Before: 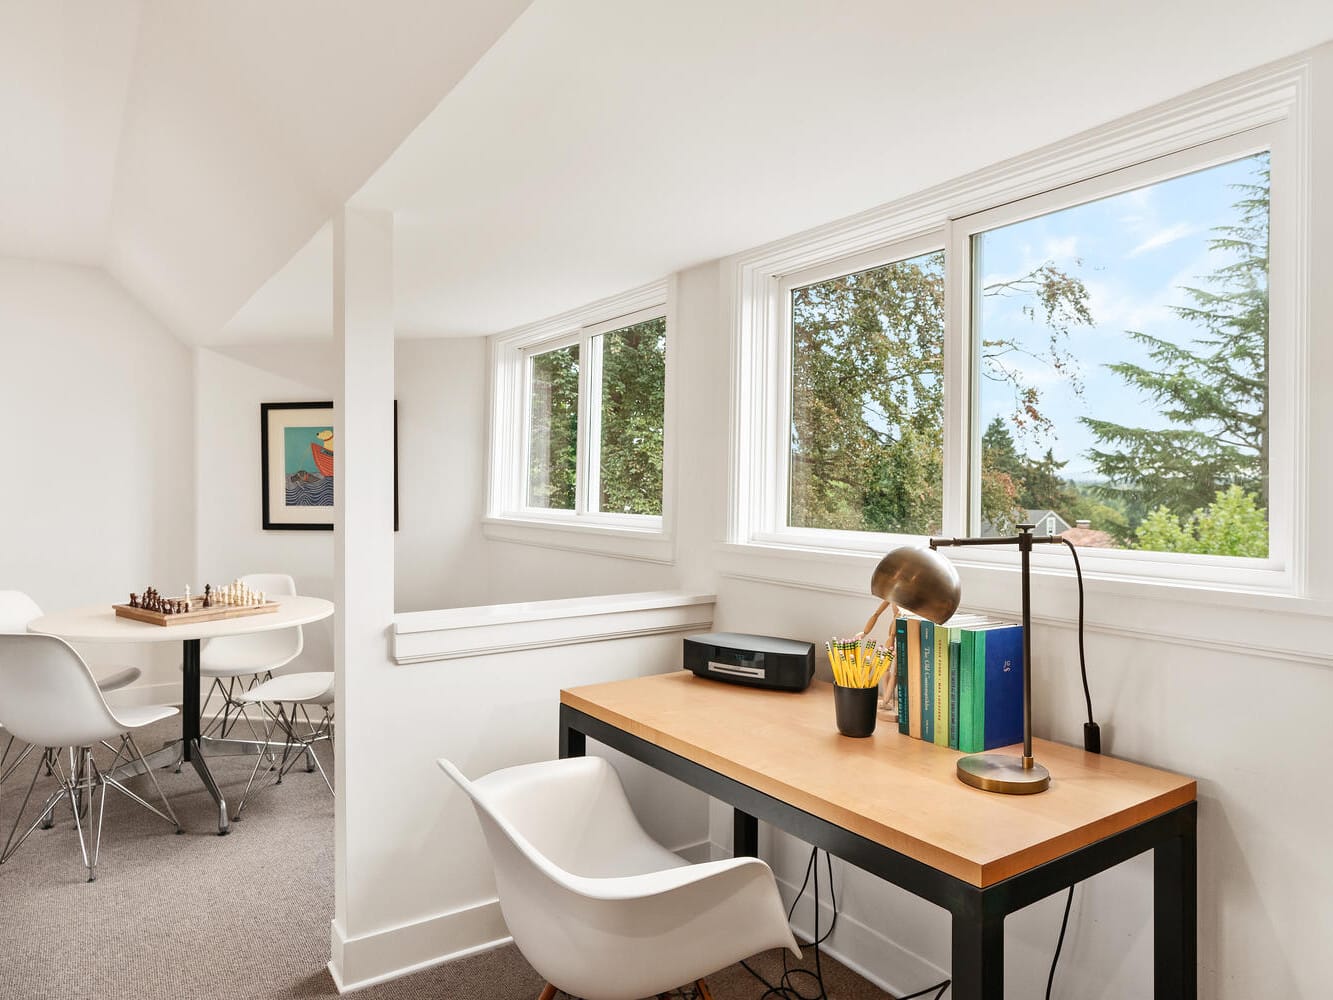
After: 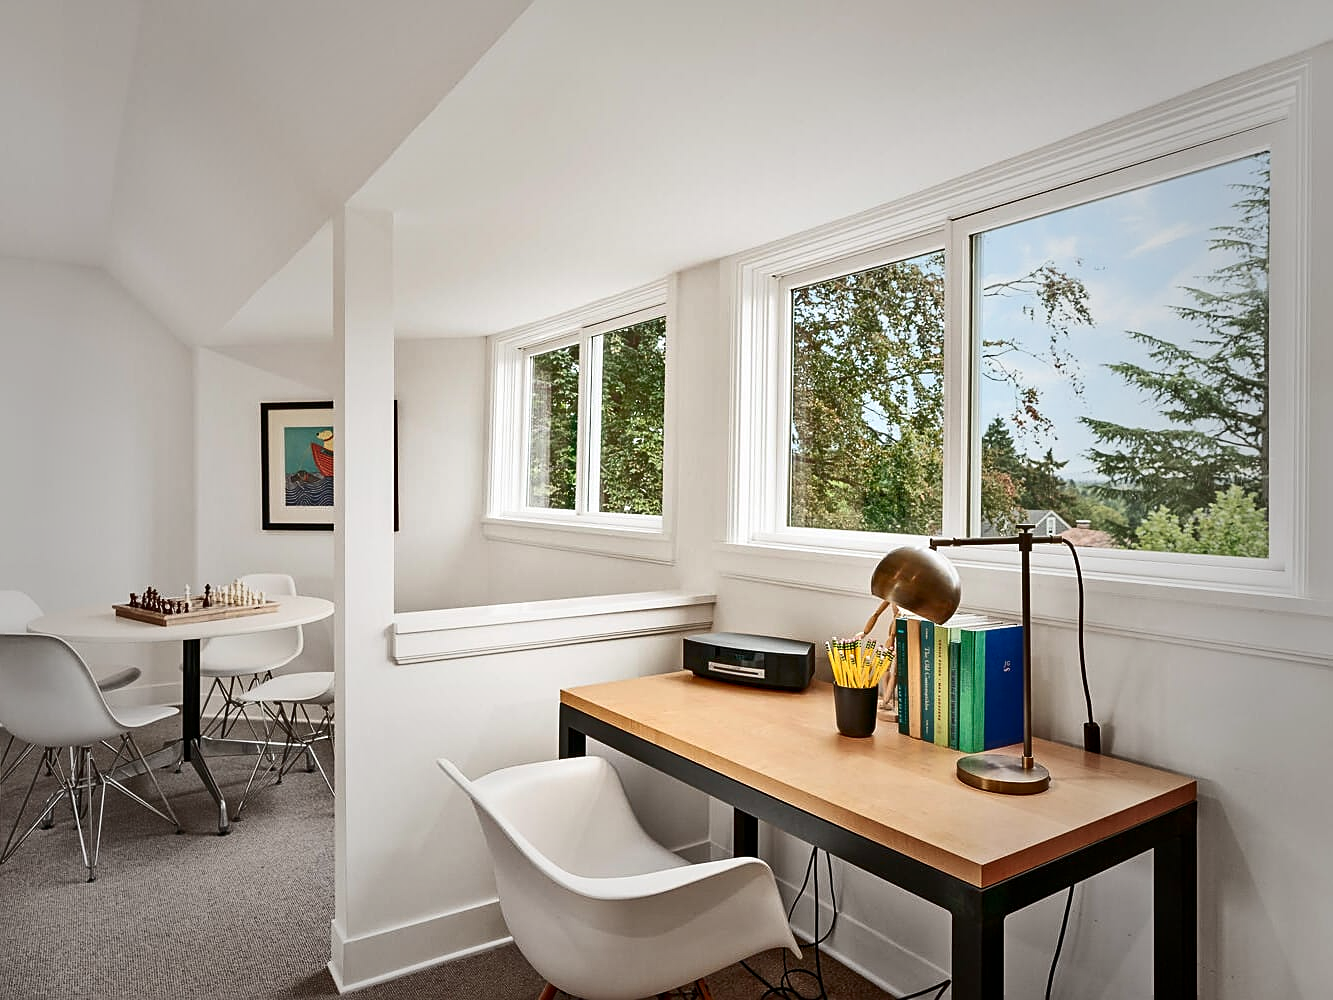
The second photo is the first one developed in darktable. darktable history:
sharpen: on, module defaults
contrast brightness saturation: contrast 0.193, brightness -0.222, saturation 0.112
color balance rgb: perceptual saturation grading › global saturation -0.514%
tone equalizer: -7 EV 0.153 EV, -6 EV 0.575 EV, -5 EV 1.14 EV, -4 EV 1.3 EV, -3 EV 1.12 EV, -2 EV 0.6 EV, -1 EV 0.146 EV
vignetting: fall-off start 32.89%, fall-off radius 64.82%, brightness -0.412, saturation -0.307, center (0, 0.004), width/height ratio 0.962
